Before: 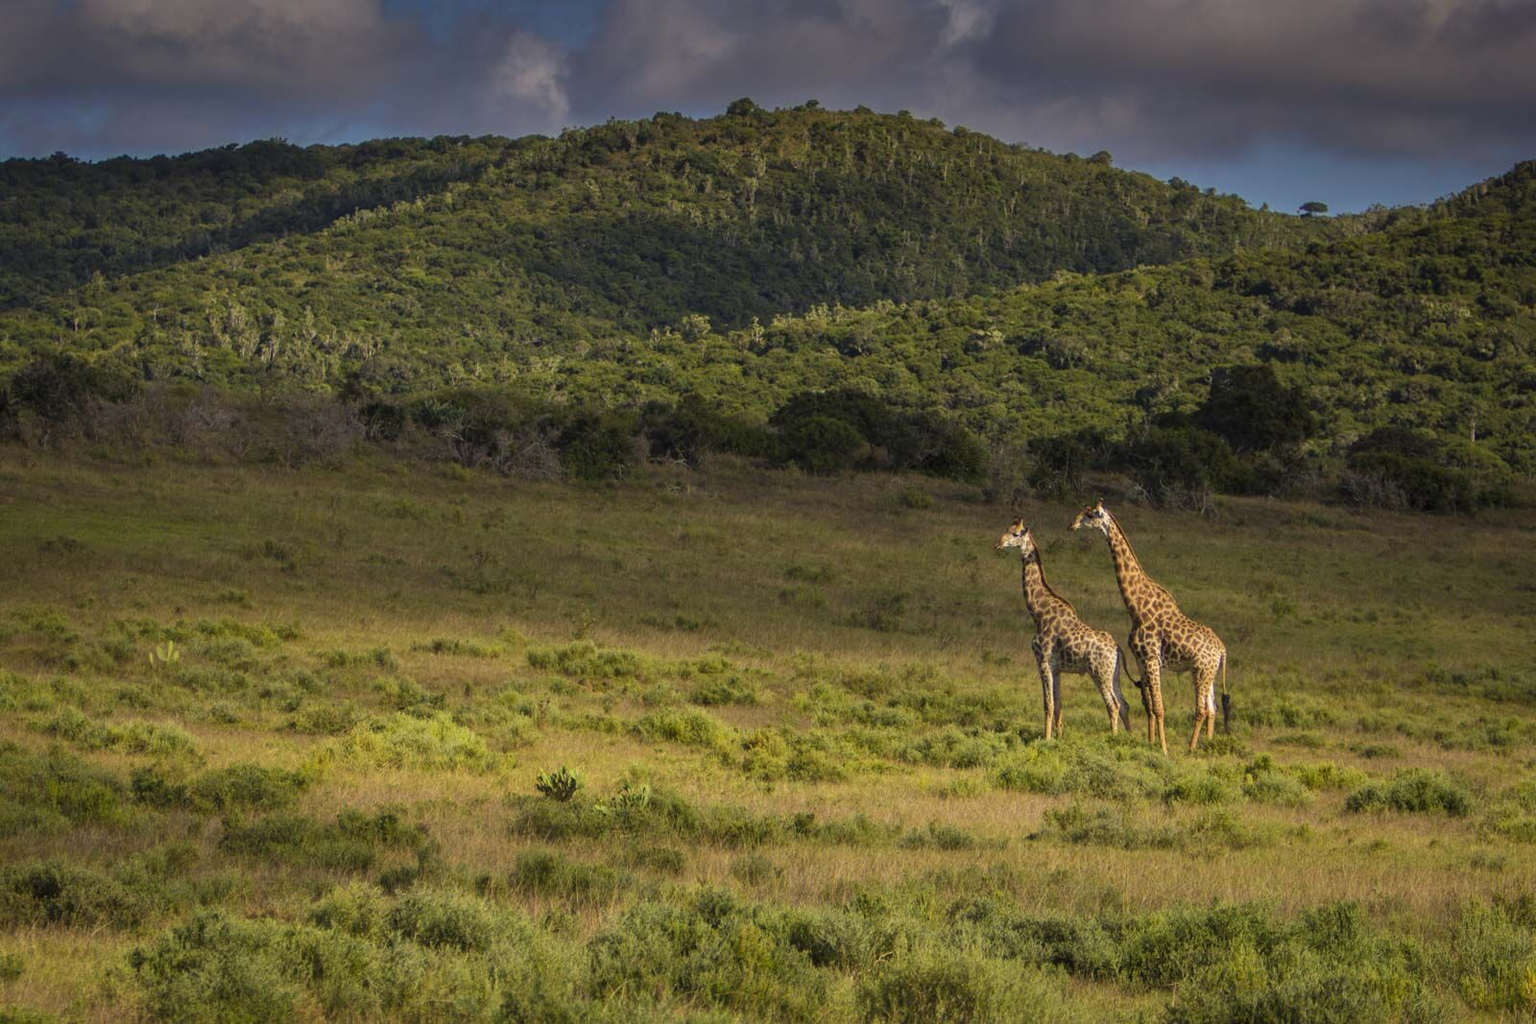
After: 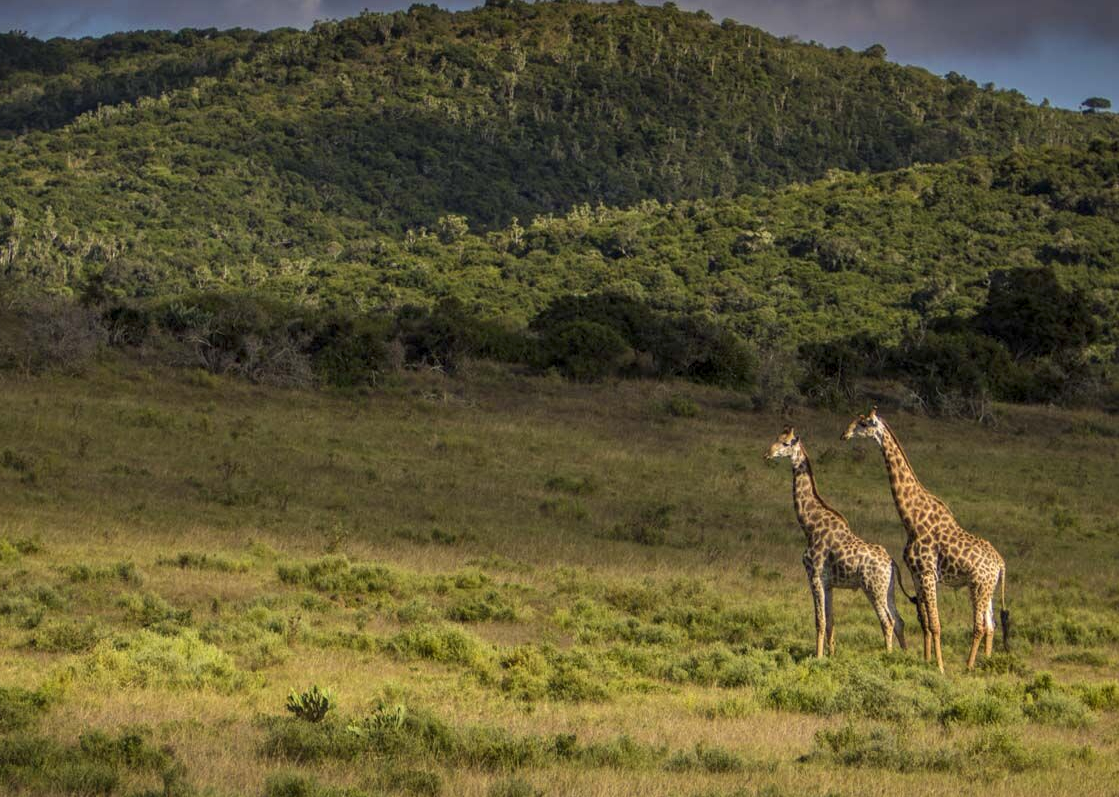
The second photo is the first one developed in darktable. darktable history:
local contrast: on, module defaults
crop and rotate: left 17.046%, top 10.659%, right 12.989%, bottom 14.553%
